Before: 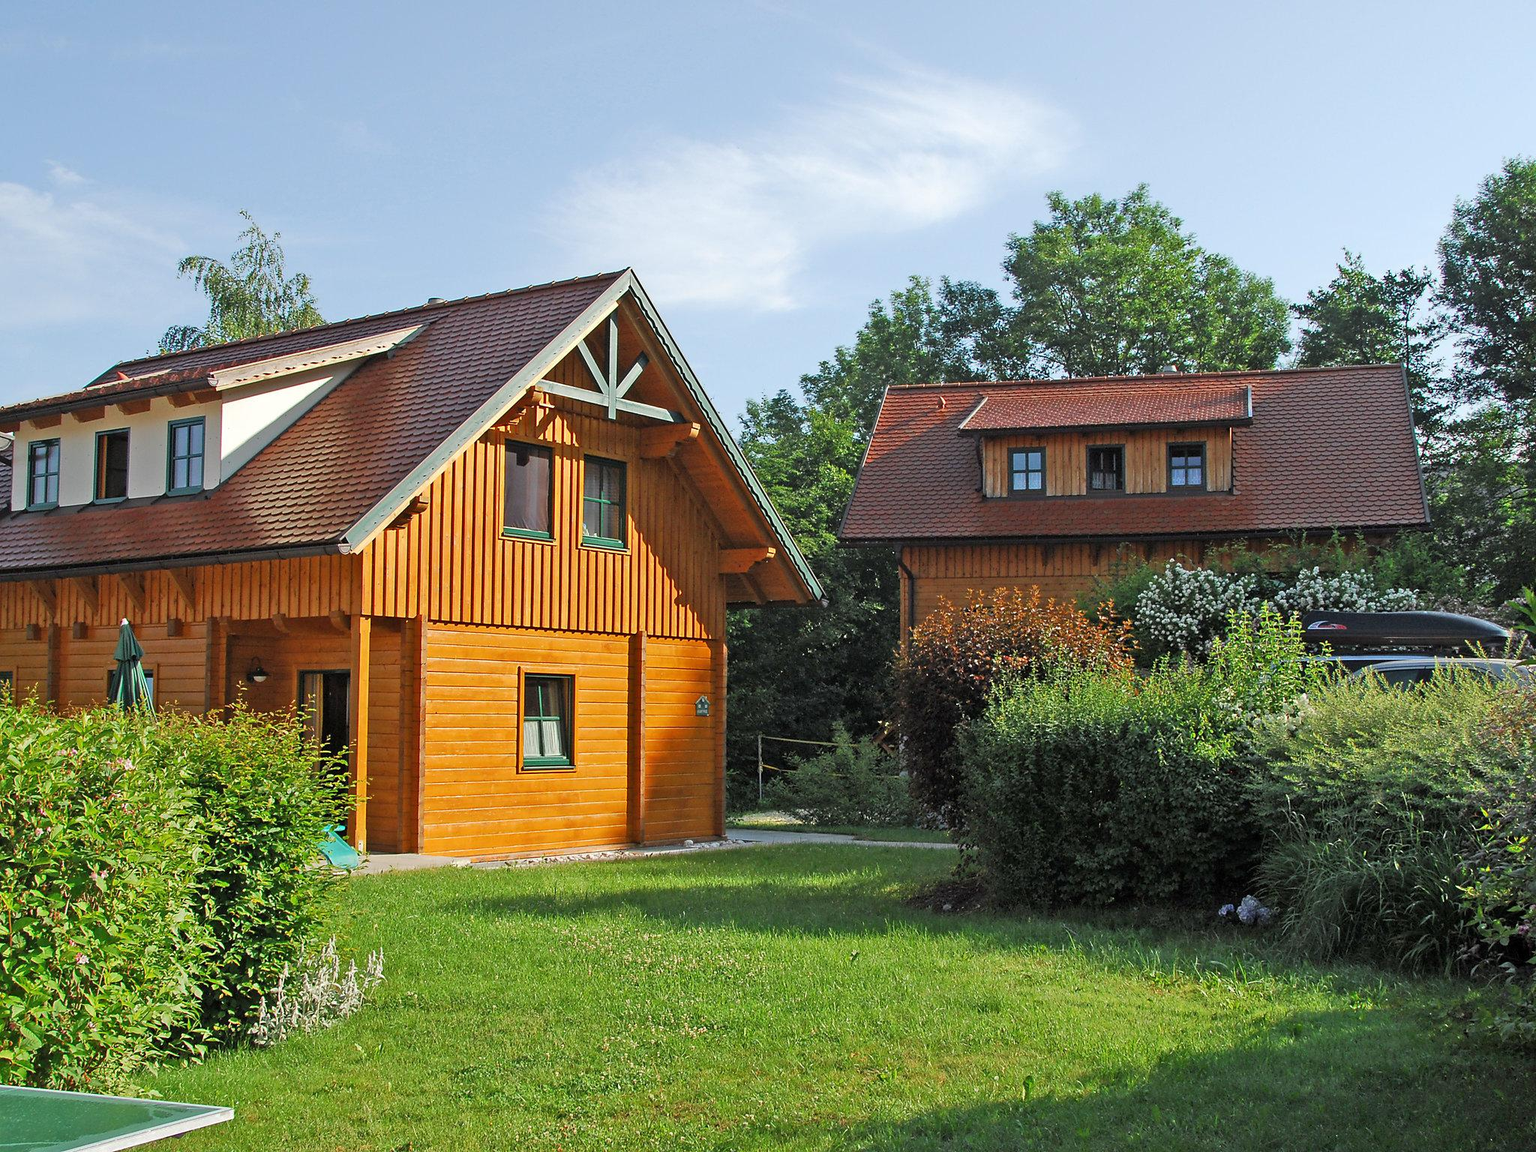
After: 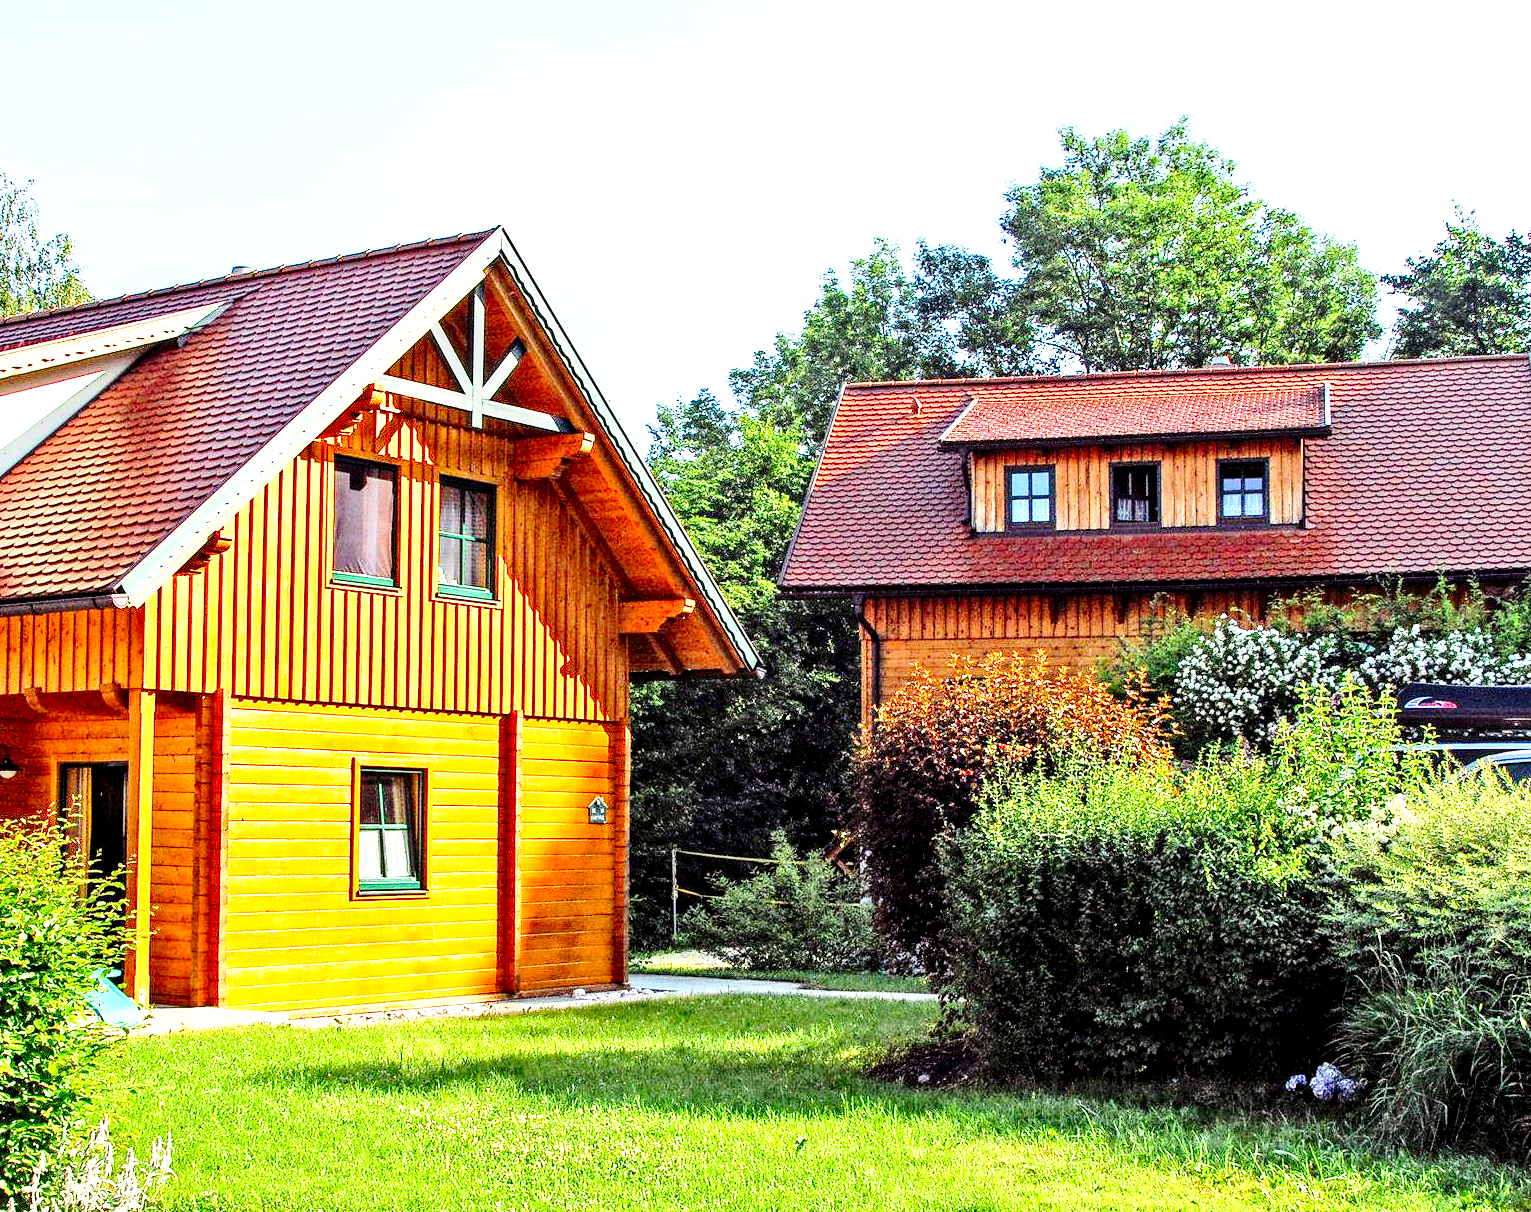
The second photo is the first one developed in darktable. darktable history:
crop: left 16.597%, top 8.539%, right 8.642%, bottom 12.493%
contrast brightness saturation: contrast 0.231, brightness 0.103, saturation 0.294
base curve: curves: ch0 [(0, 0) (0.028, 0.03) (0.121, 0.232) (0.46, 0.748) (0.859, 0.968) (1, 1)], preserve colors none
local contrast: highlights 60%, shadows 61%, detail 160%
color balance rgb: shadows lift › luminance 0.28%, shadows lift › chroma 6.742%, shadows lift › hue 301.69°, global offset › luminance -0.847%, perceptual saturation grading › global saturation -0.155%
exposure: exposure 0.609 EV, compensate exposure bias true, compensate highlight preservation false
